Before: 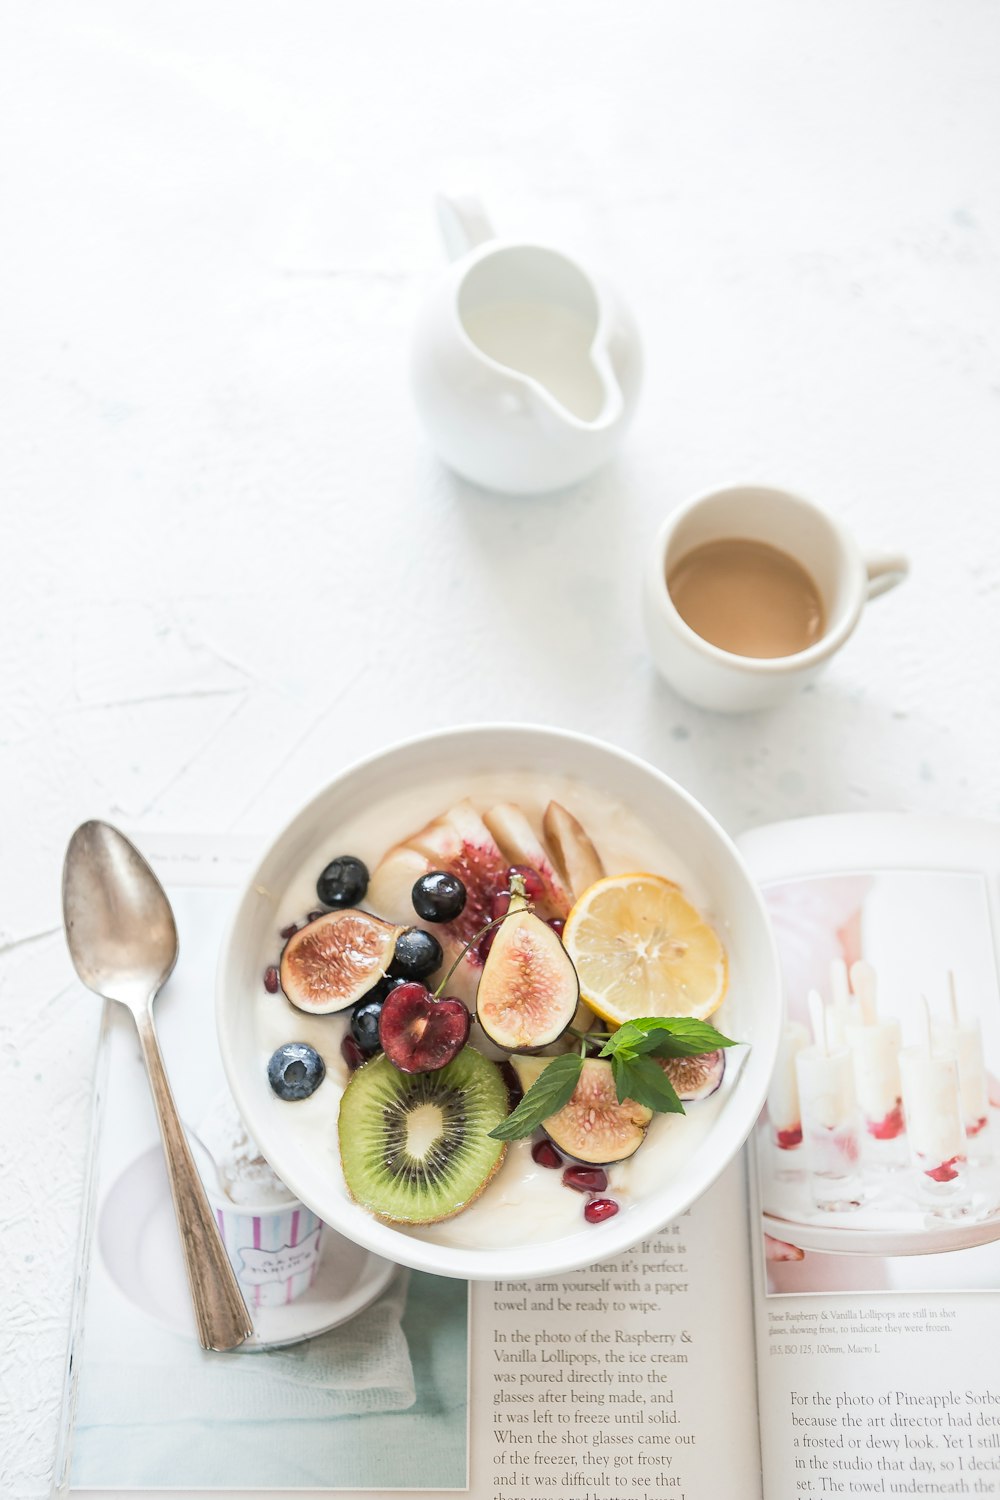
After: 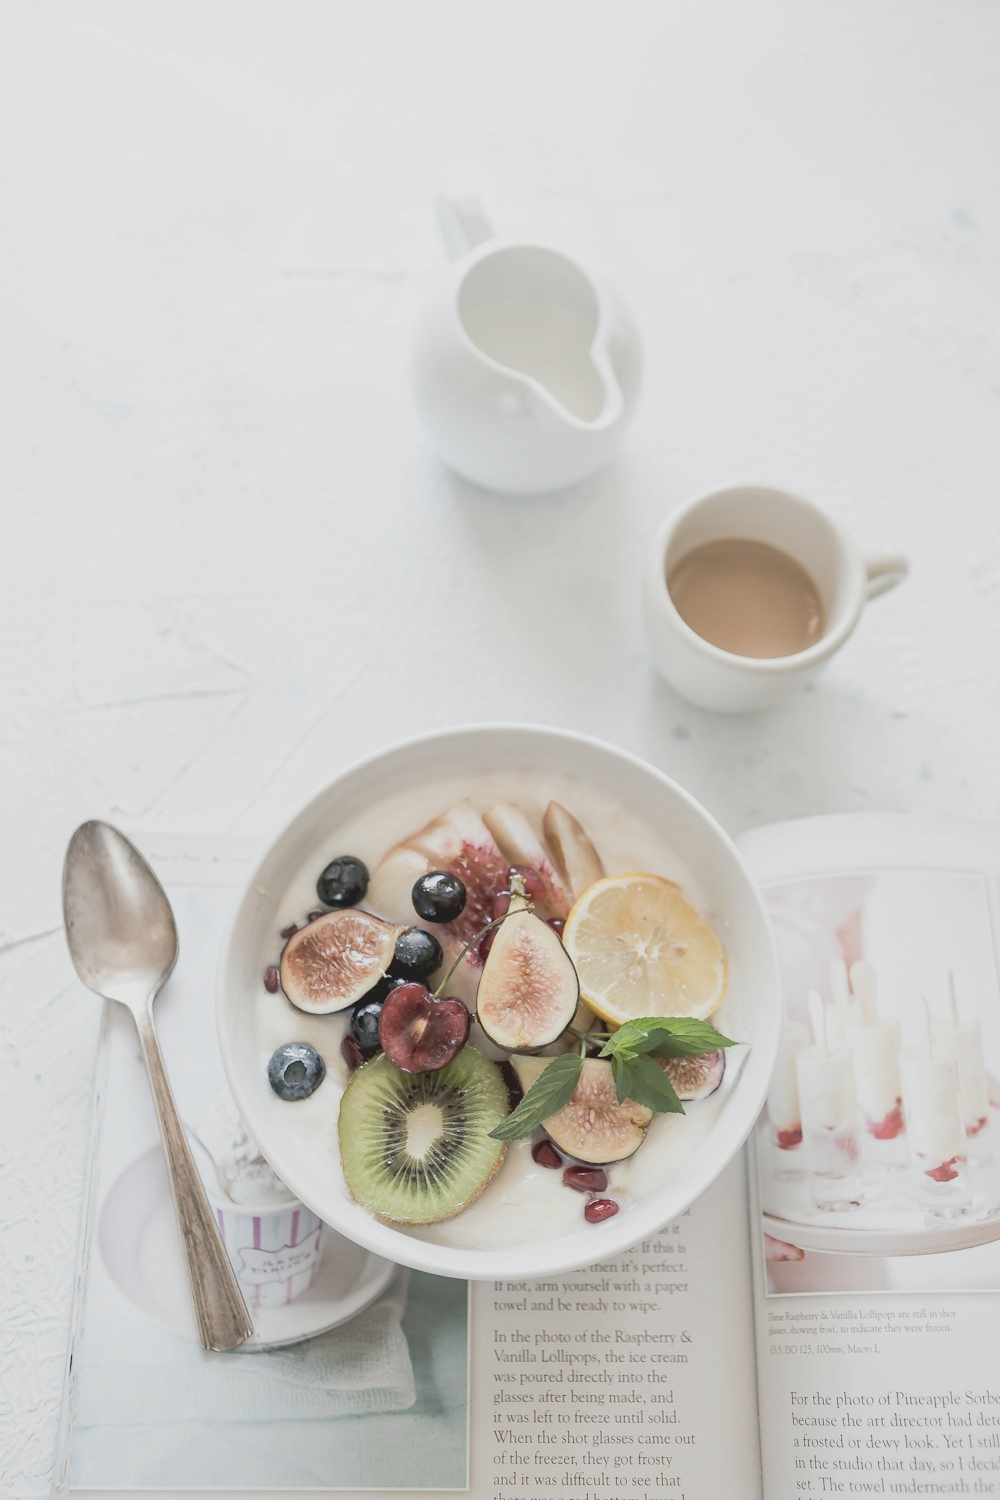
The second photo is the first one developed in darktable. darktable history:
contrast brightness saturation: contrast -0.246, saturation -0.437
exposure: black level correction 0.009, exposure 0.122 EV, compensate exposure bias true, compensate highlight preservation false
